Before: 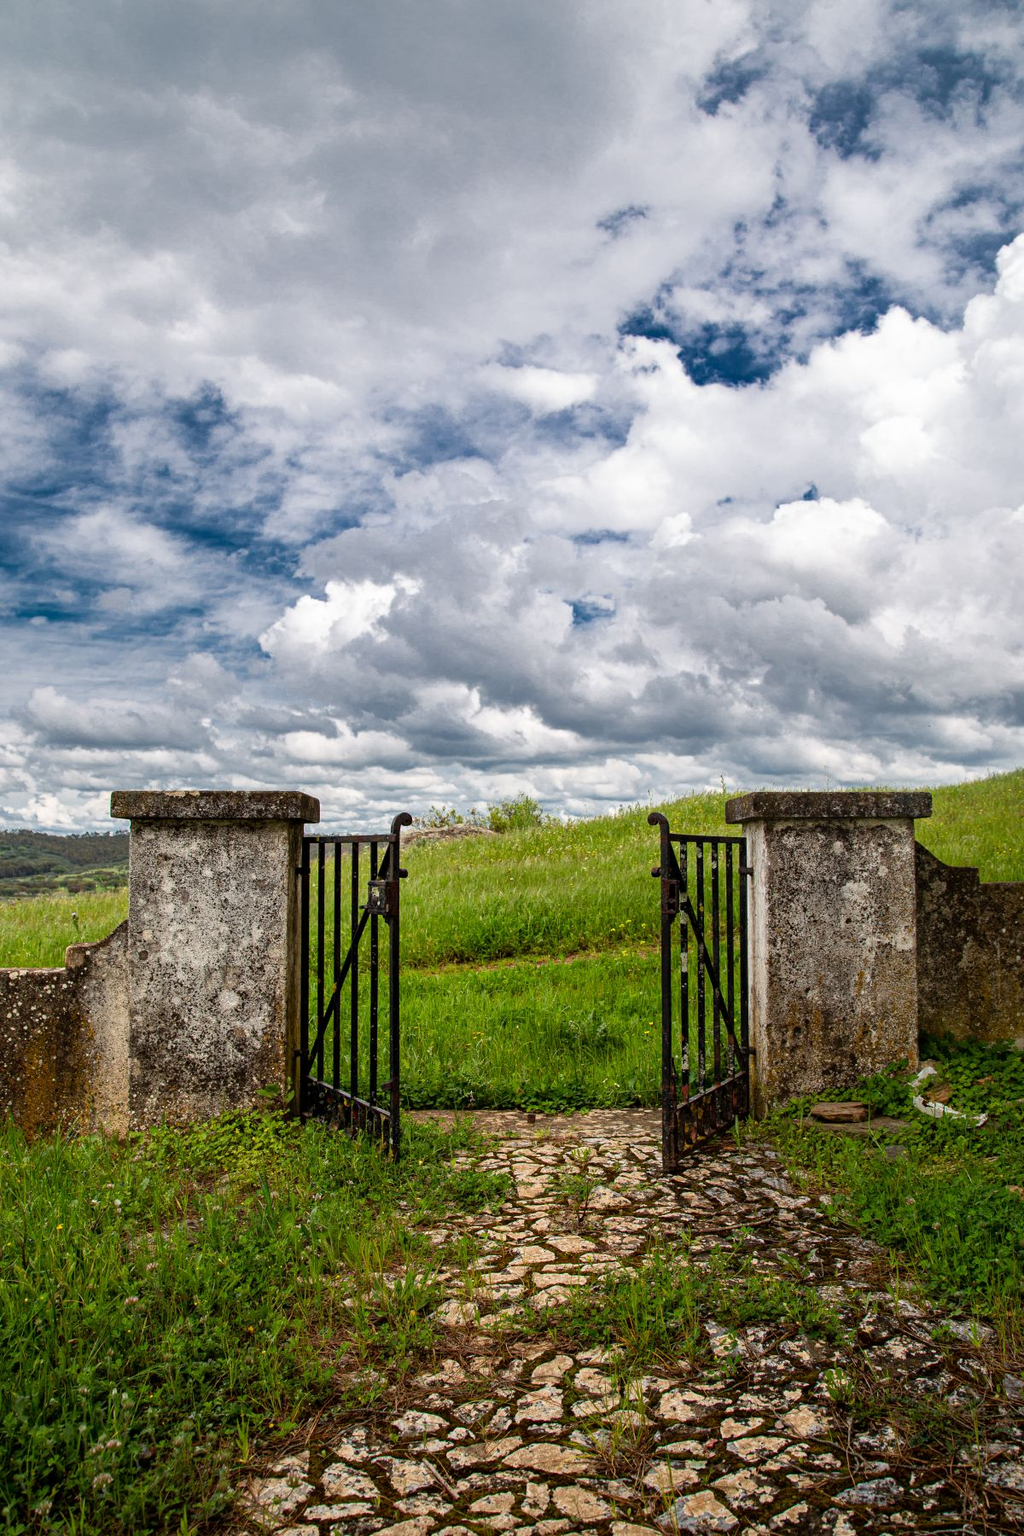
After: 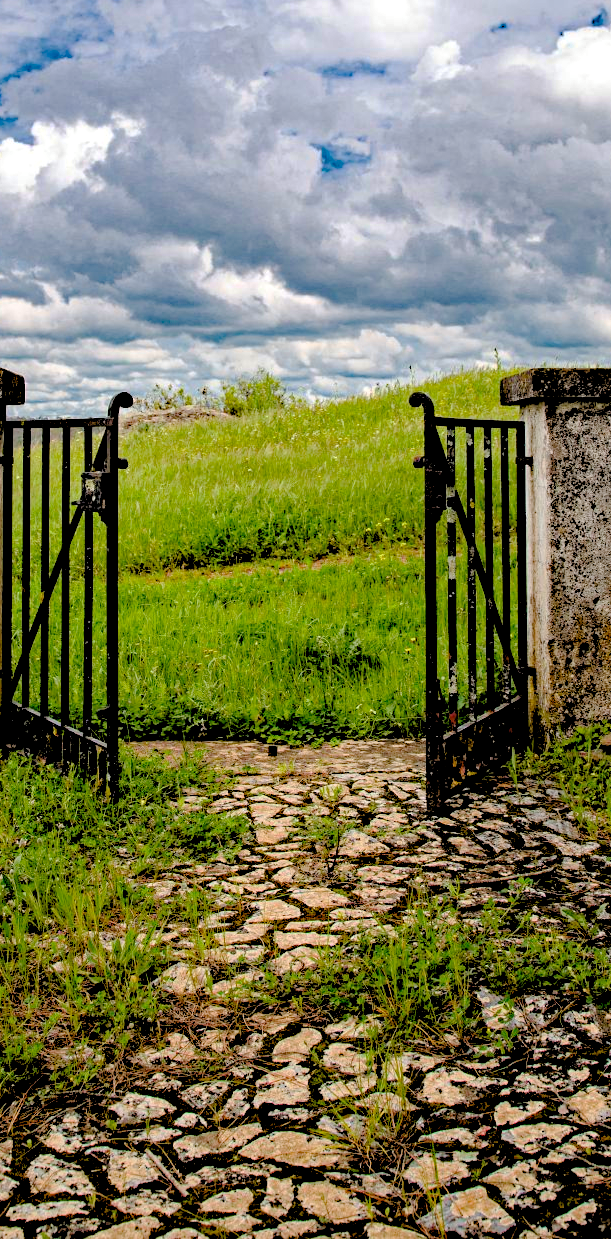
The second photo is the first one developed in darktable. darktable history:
tone curve: curves: ch0 [(0, 0) (0.003, 0.001) (0.011, 0.002) (0.025, 0.007) (0.044, 0.015) (0.069, 0.022) (0.1, 0.03) (0.136, 0.056) (0.177, 0.115) (0.224, 0.177) (0.277, 0.244) (0.335, 0.322) (0.399, 0.398) (0.468, 0.471) (0.543, 0.545) (0.623, 0.614) (0.709, 0.685) (0.801, 0.765) (0.898, 0.867) (1, 1)], preserve colors none
crop and rotate: left 29.237%, top 31.152%, right 19.807%
haze removal: strength 0.53, distance 0.925, compatibility mode true, adaptive false
rgb levels: levels [[0.027, 0.429, 0.996], [0, 0.5, 1], [0, 0.5, 1]]
